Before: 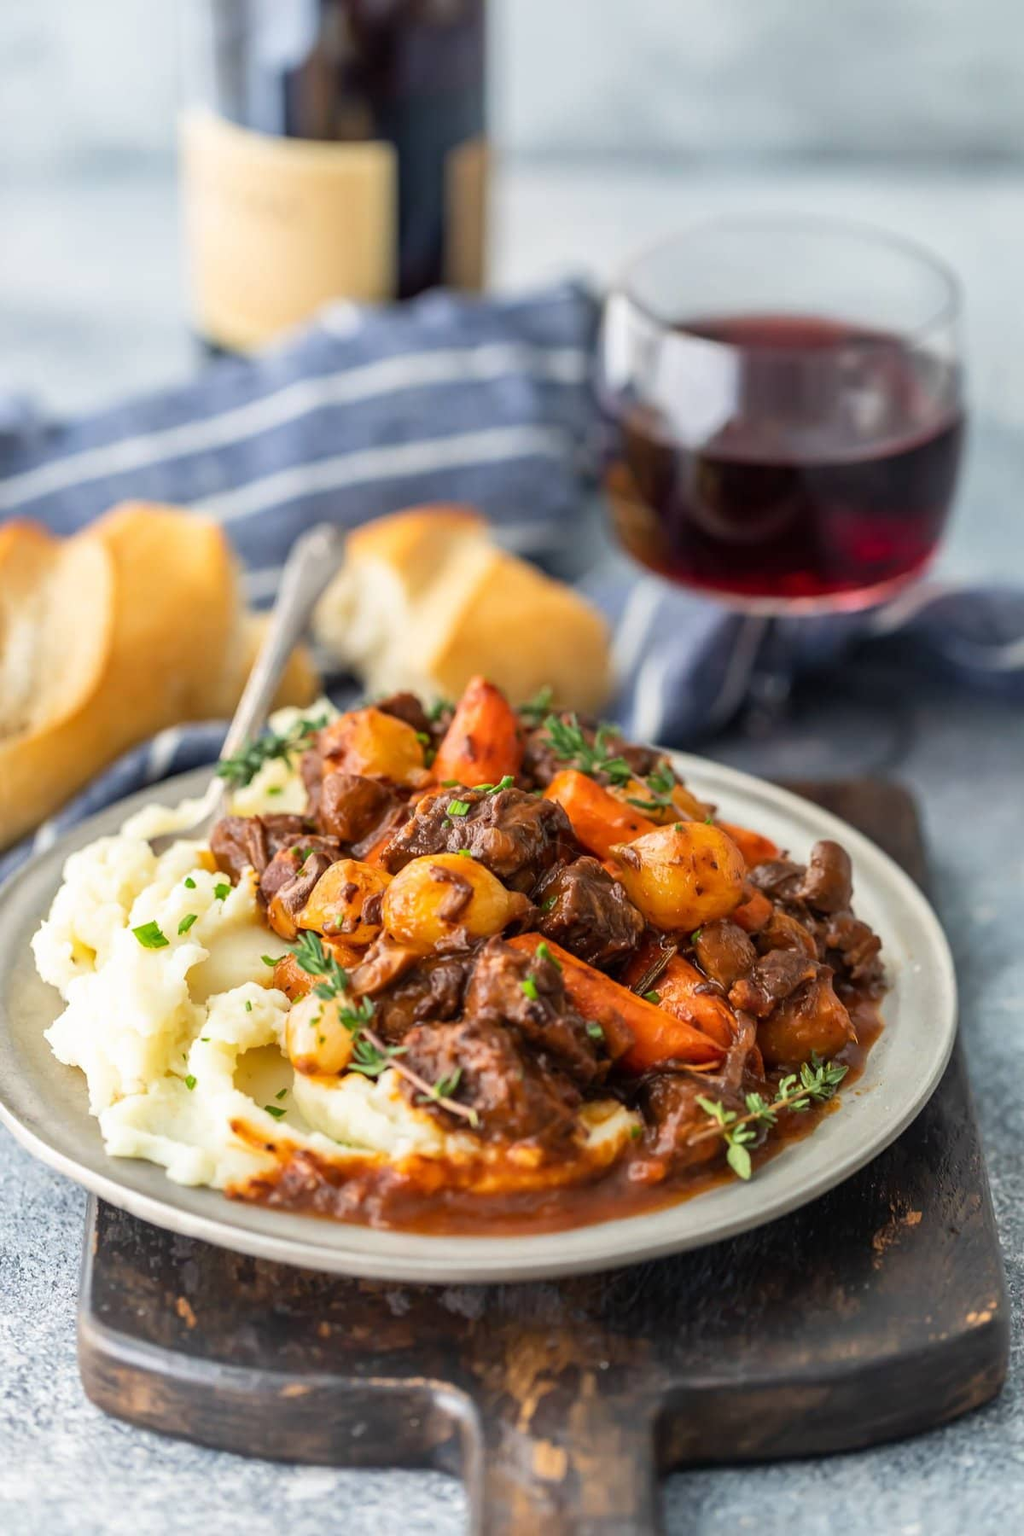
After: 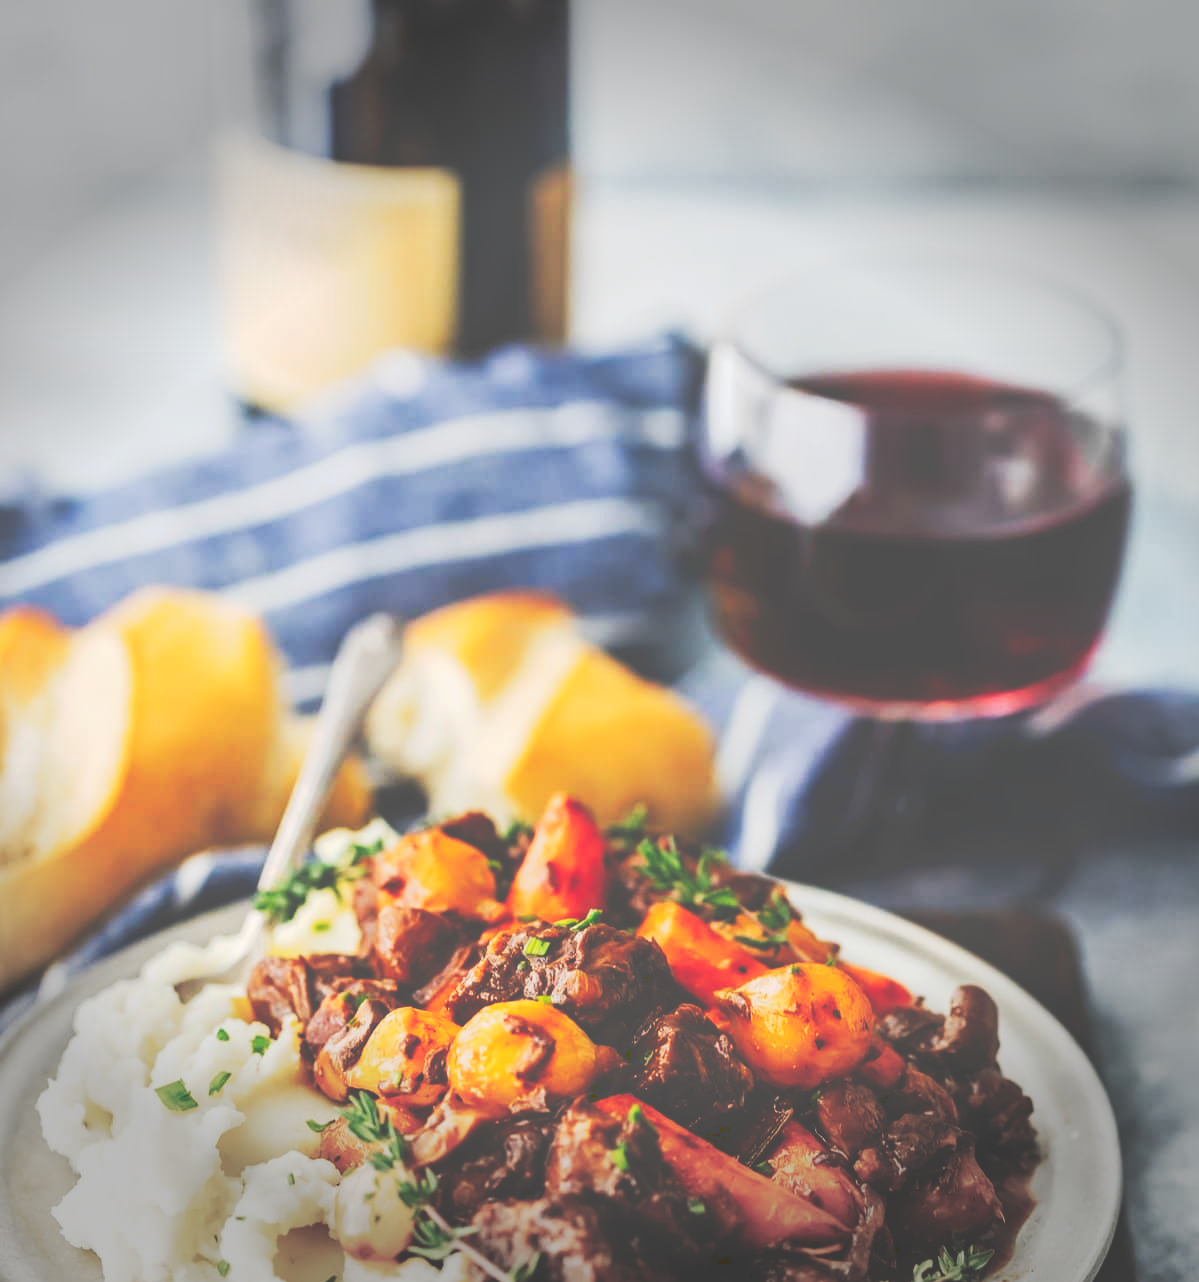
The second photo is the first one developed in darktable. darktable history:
crop: bottom 28.743%
vignetting: fall-off start 90.86%, fall-off radius 38.82%, width/height ratio 1.224, shape 1.29
tone curve: curves: ch0 [(0, 0) (0.003, 0.331) (0.011, 0.333) (0.025, 0.333) (0.044, 0.334) (0.069, 0.335) (0.1, 0.338) (0.136, 0.342) (0.177, 0.347) (0.224, 0.352) (0.277, 0.359) (0.335, 0.39) (0.399, 0.434) (0.468, 0.509) (0.543, 0.615) (0.623, 0.731) (0.709, 0.814) (0.801, 0.88) (0.898, 0.921) (1, 1)], preserve colors none
